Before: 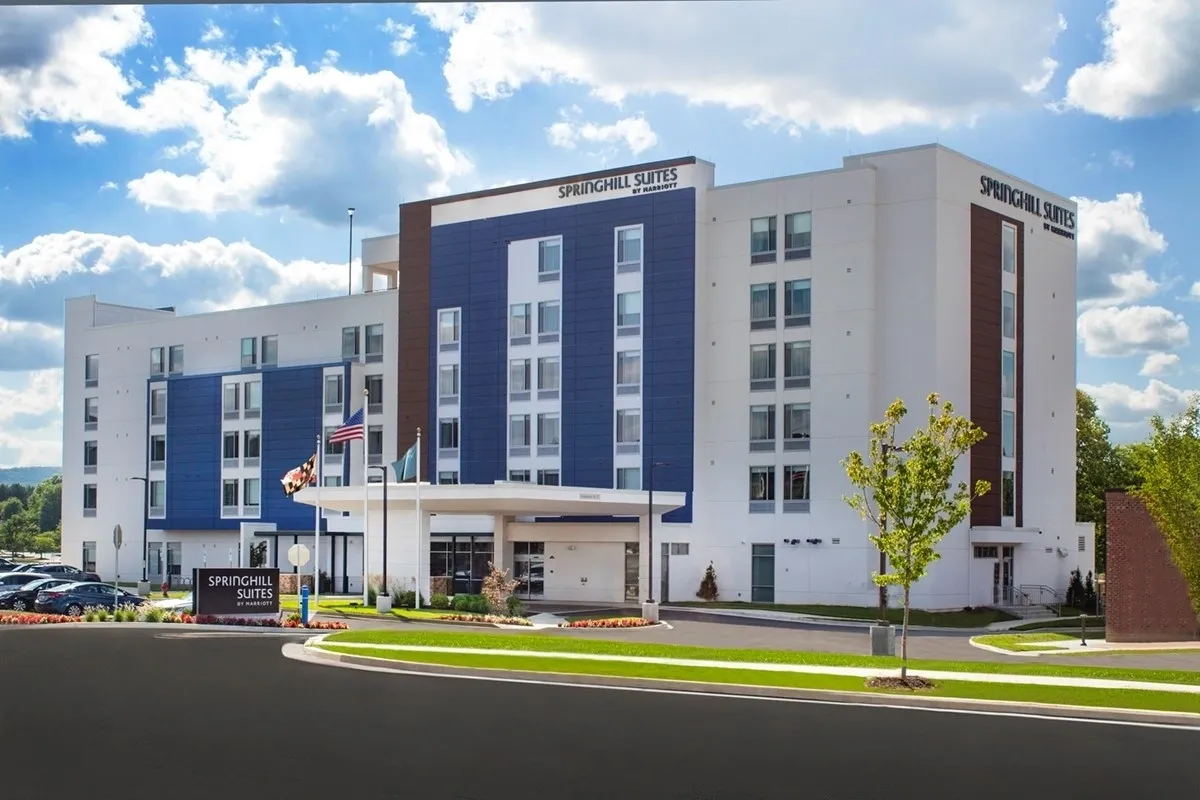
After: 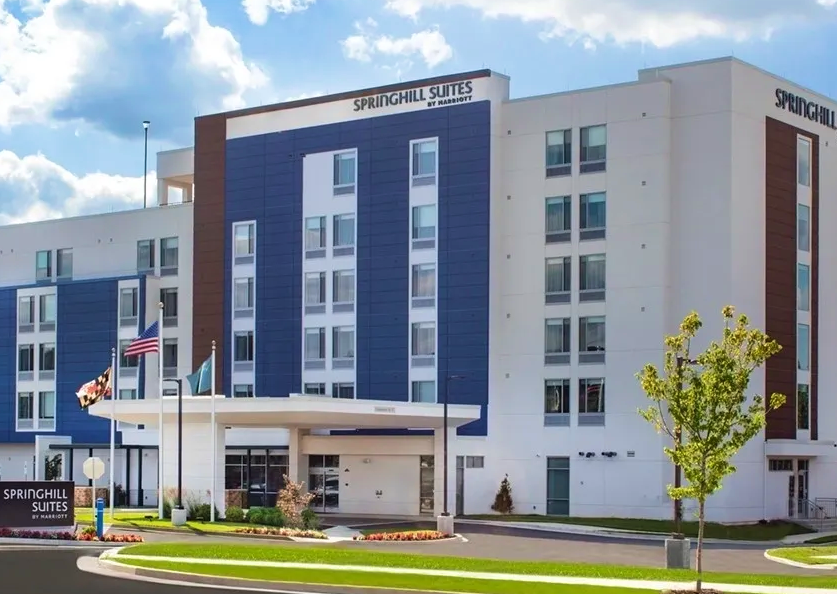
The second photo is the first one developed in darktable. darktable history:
crop and rotate: left 17.138%, top 10.976%, right 13.056%, bottom 14.649%
velvia: on, module defaults
